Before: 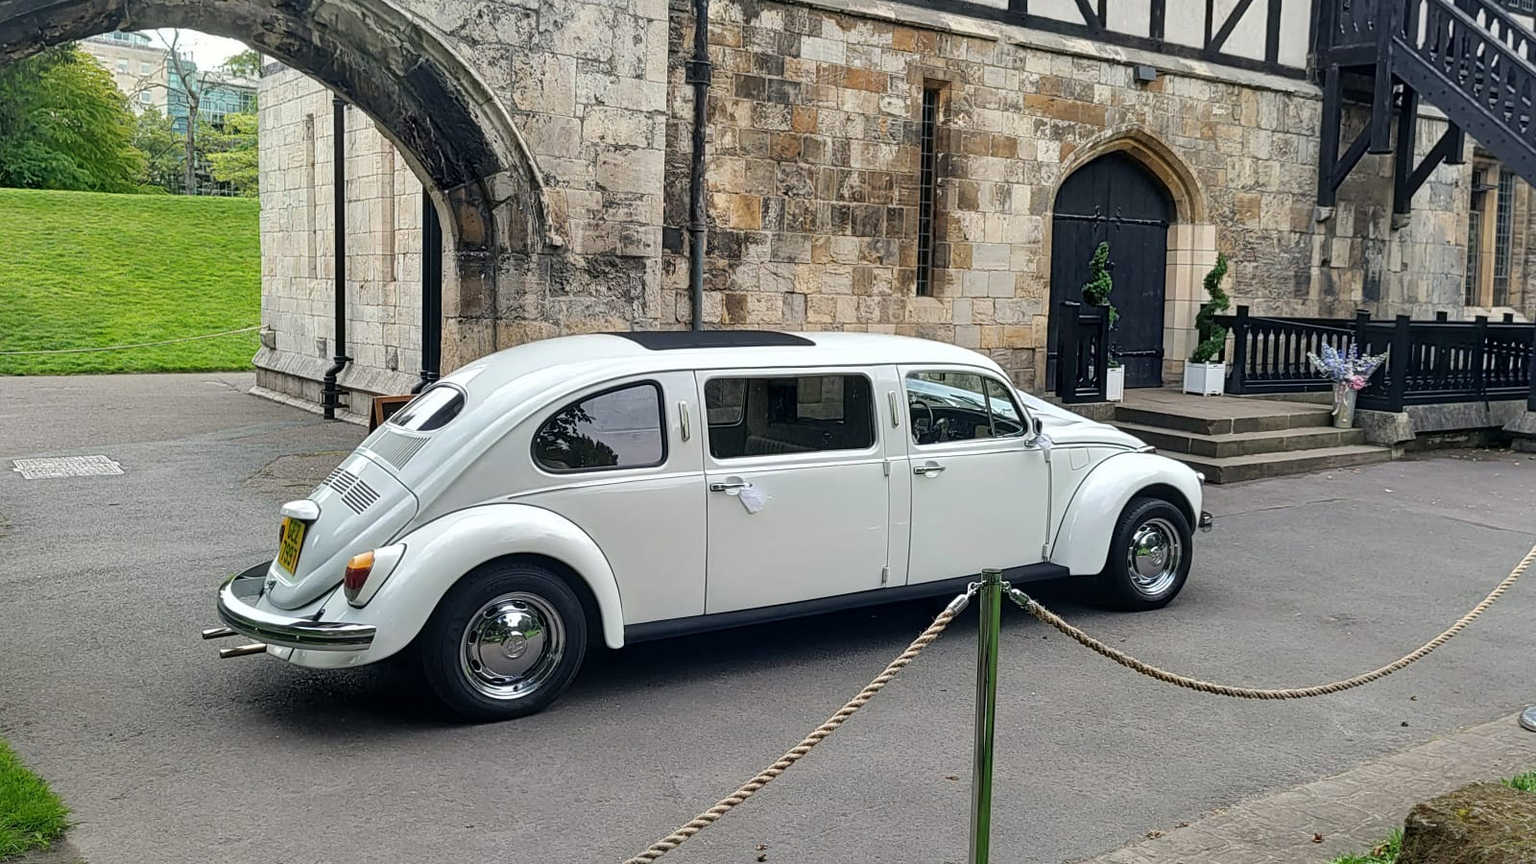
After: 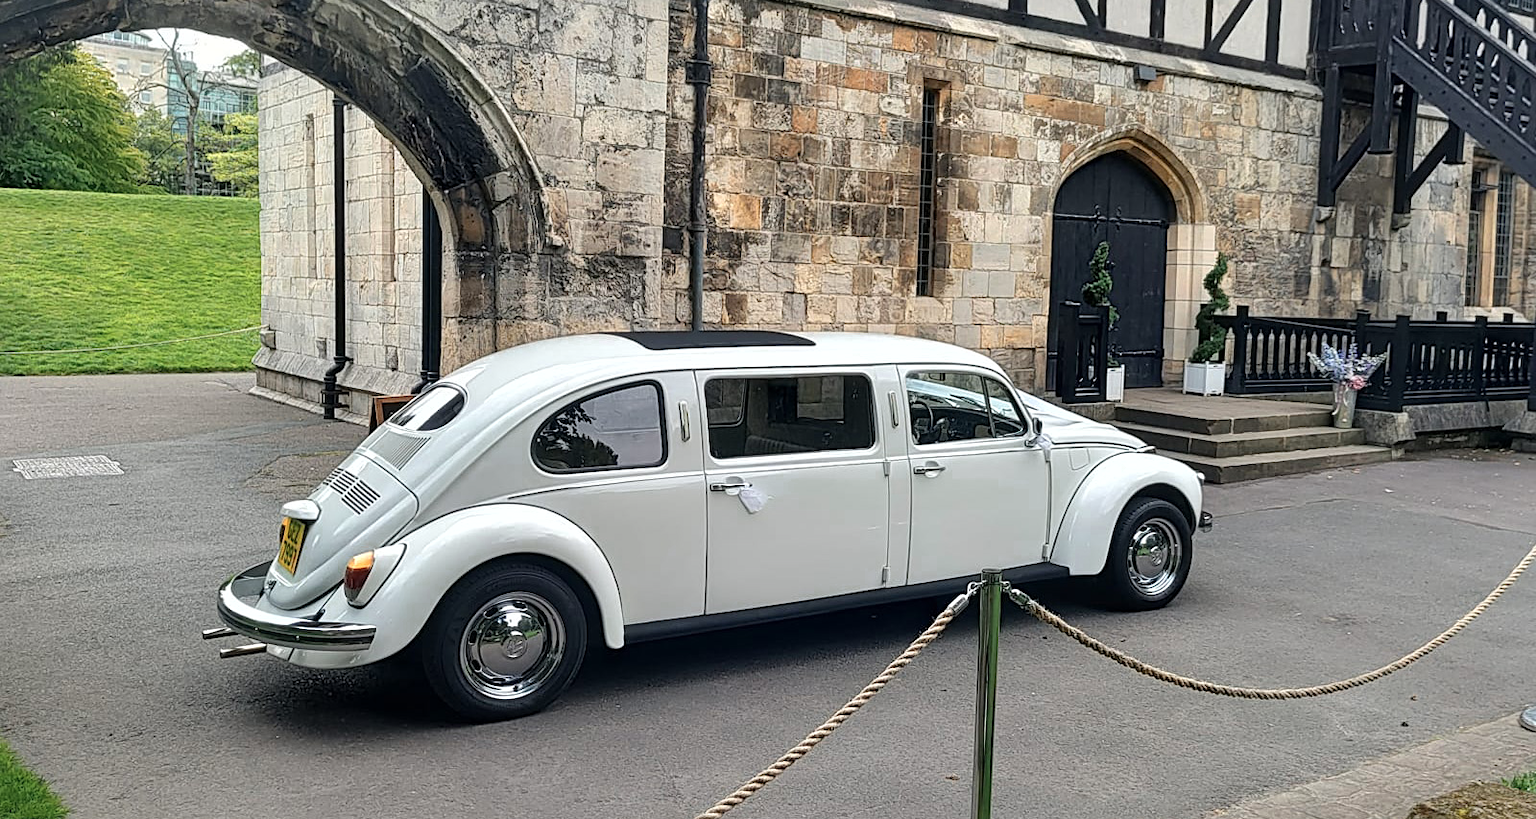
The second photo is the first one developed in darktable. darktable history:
sharpen: amount 0.2
color zones: curves: ch0 [(0.018, 0.548) (0.197, 0.654) (0.425, 0.447) (0.605, 0.658) (0.732, 0.579)]; ch1 [(0.105, 0.531) (0.224, 0.531) (0.386, 0.39) (0.618, 0.456) (0.732, 0.456) (0.956, 0.421)]; ch2 [(0.039, 0.583) (0.215, 0.465) (0.399, 0.544) (0.465, 0.548) (0.614, 0.447) (0.724, 0.43) (0.882, 0.623) (0.956, 0.632)]
crop and rotate: top 0%, bottom 5.097%
